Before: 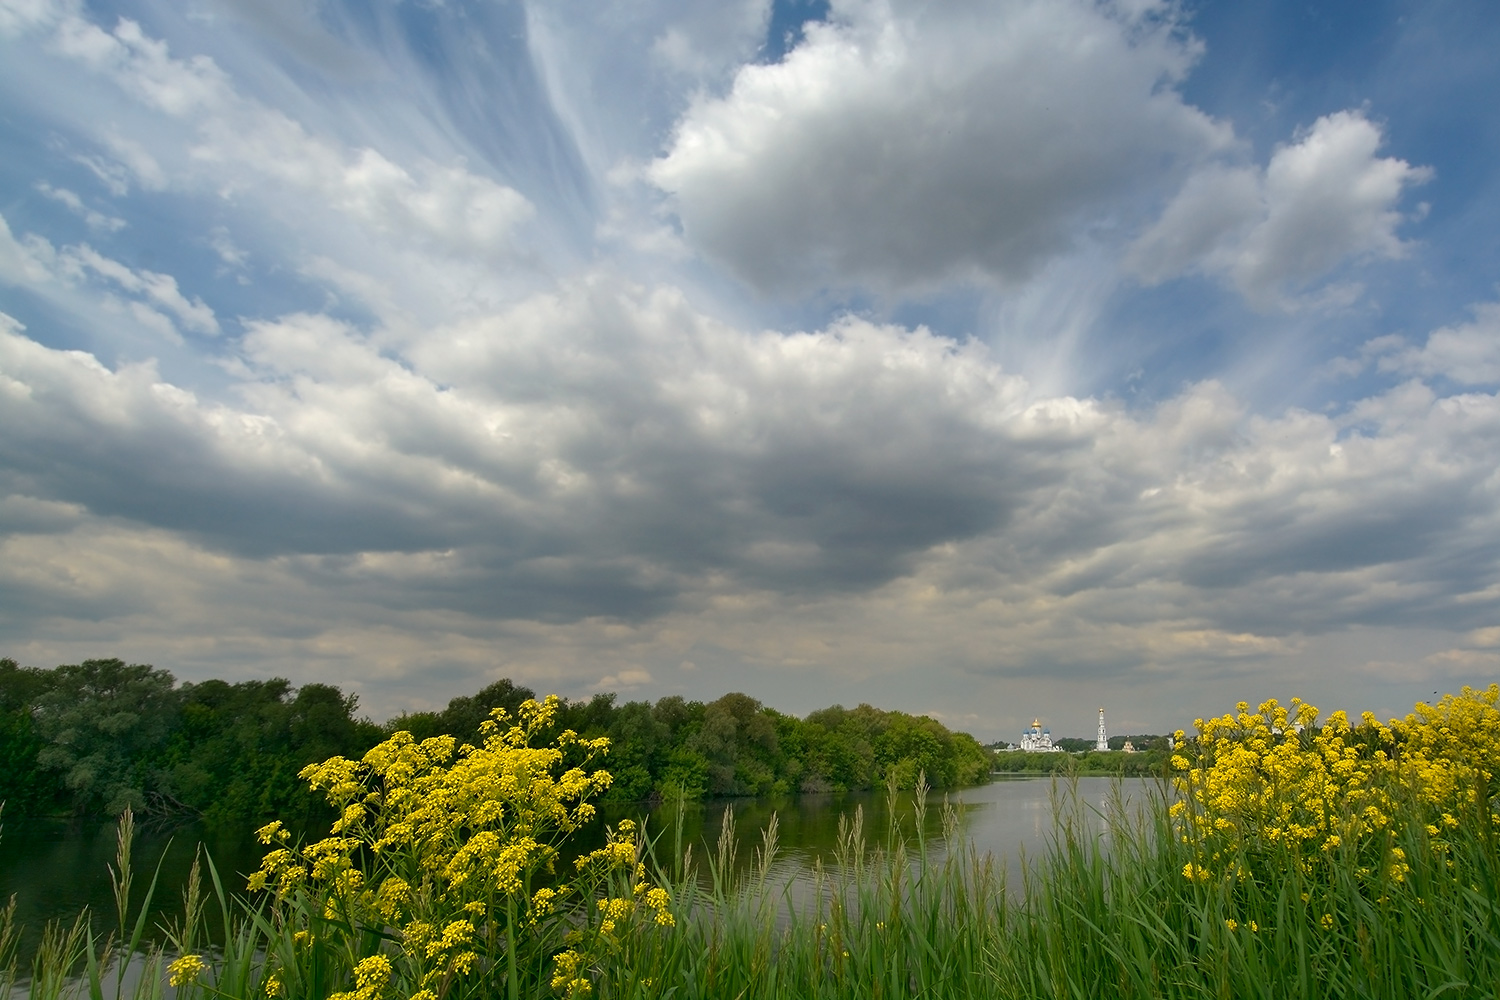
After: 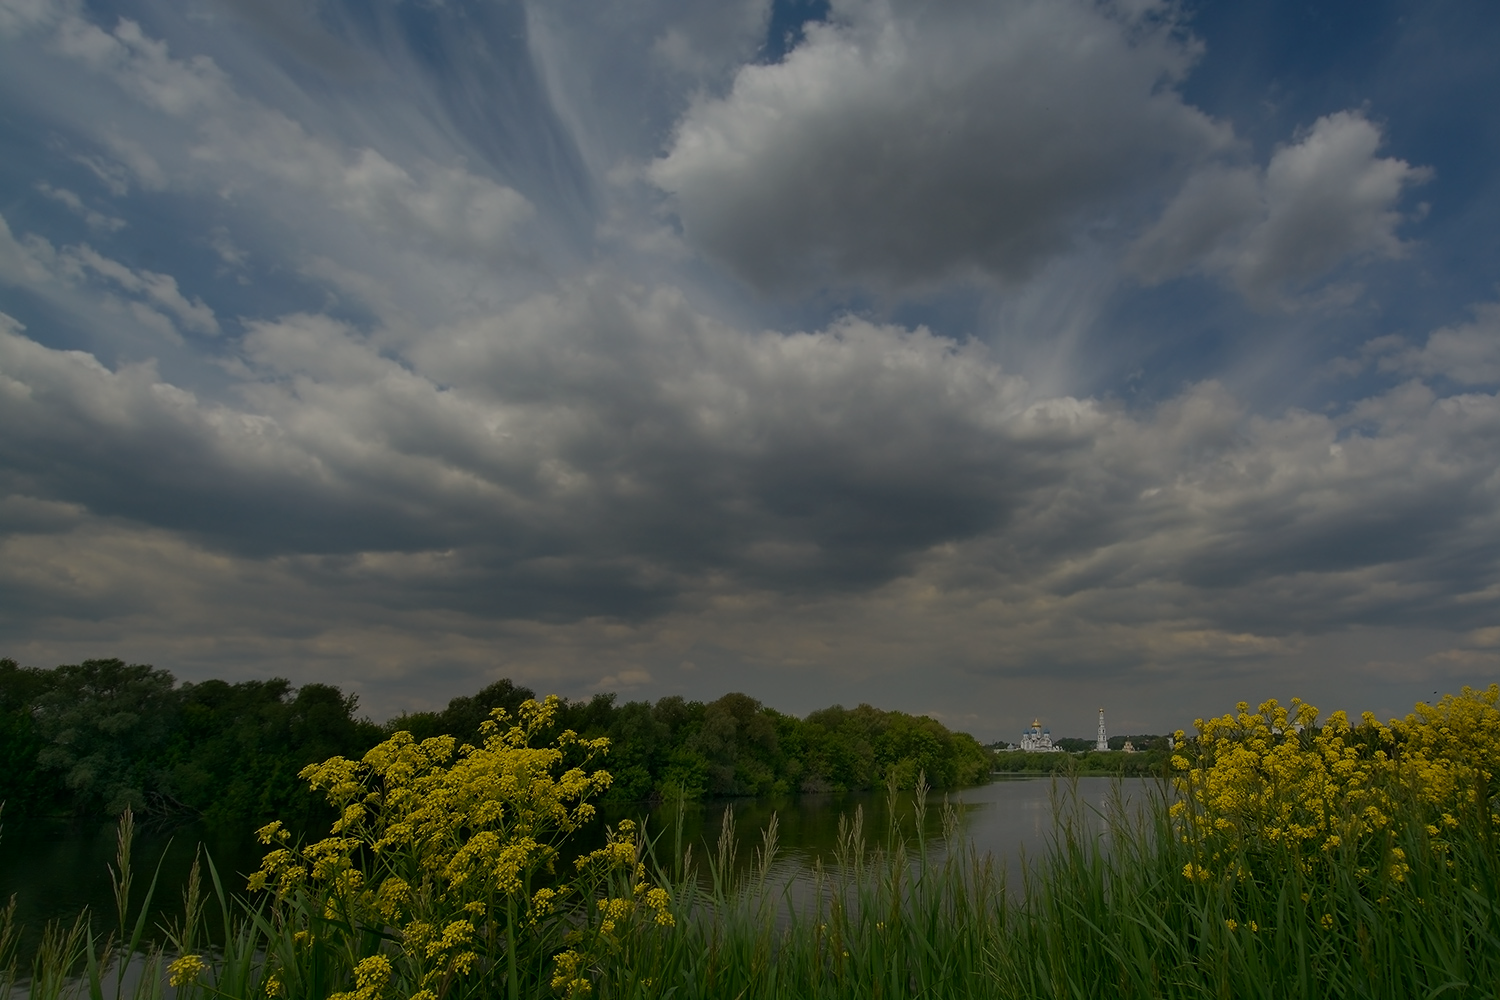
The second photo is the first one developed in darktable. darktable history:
exposure: exposure -1.495 EV, compensate highlight preservation false
